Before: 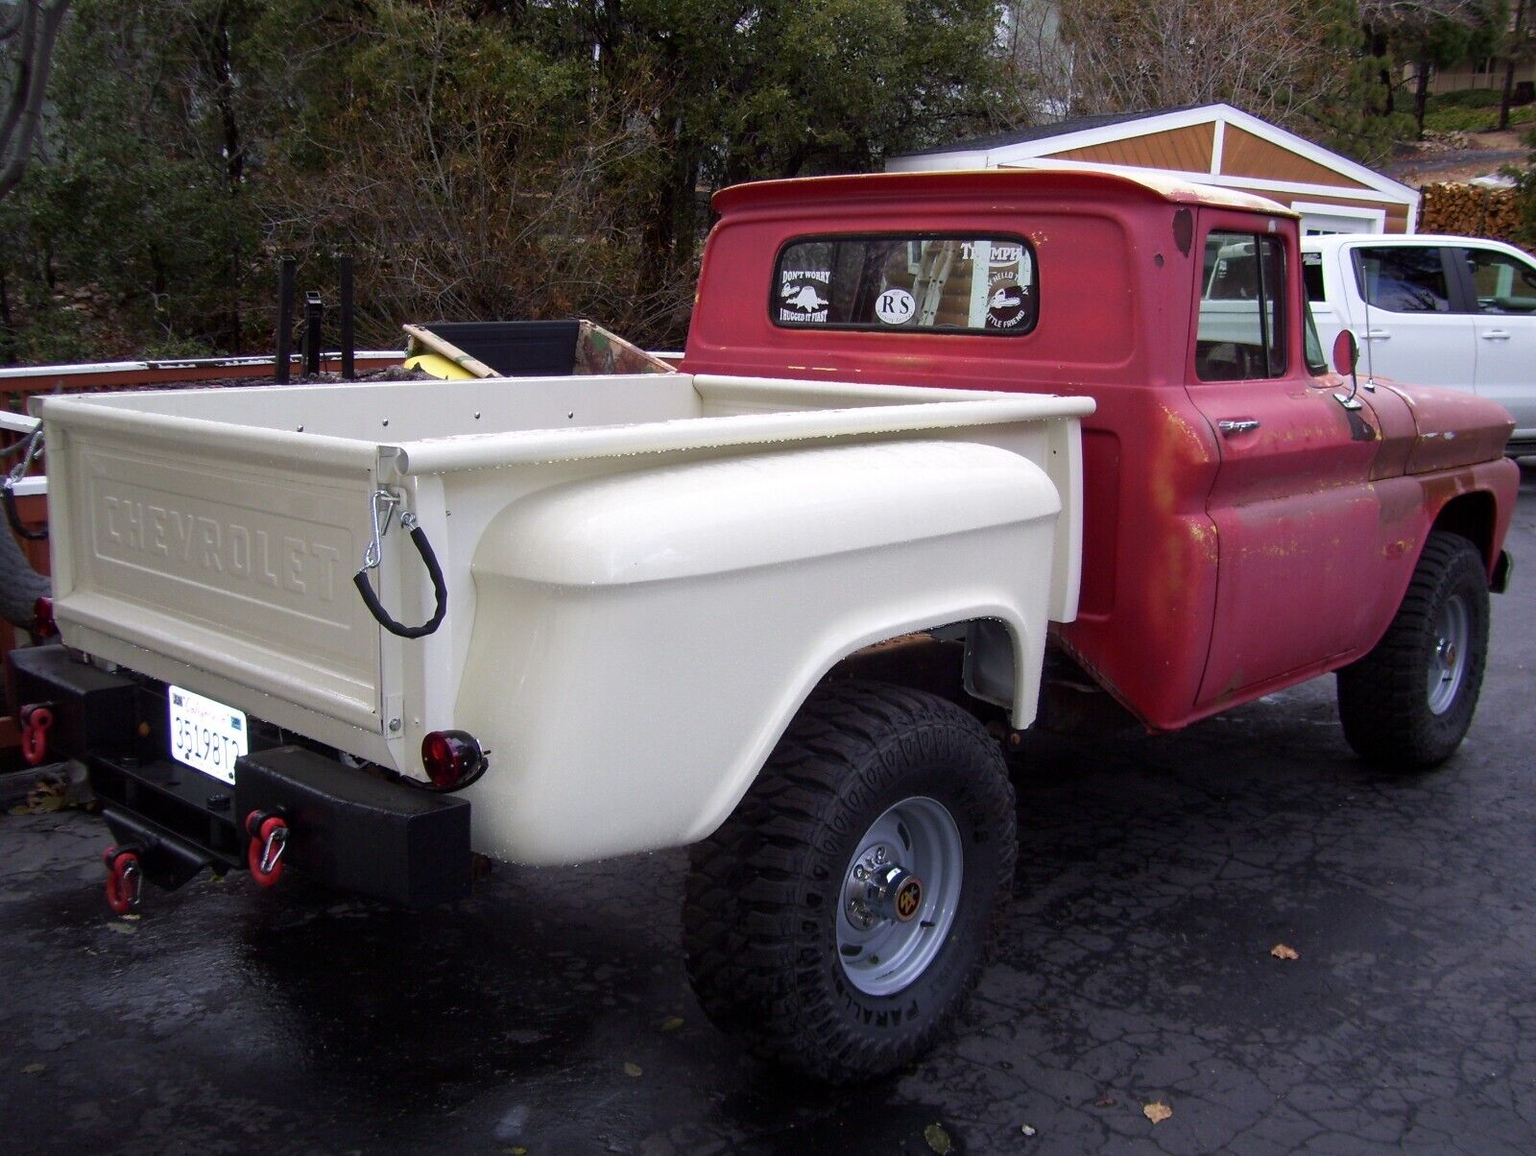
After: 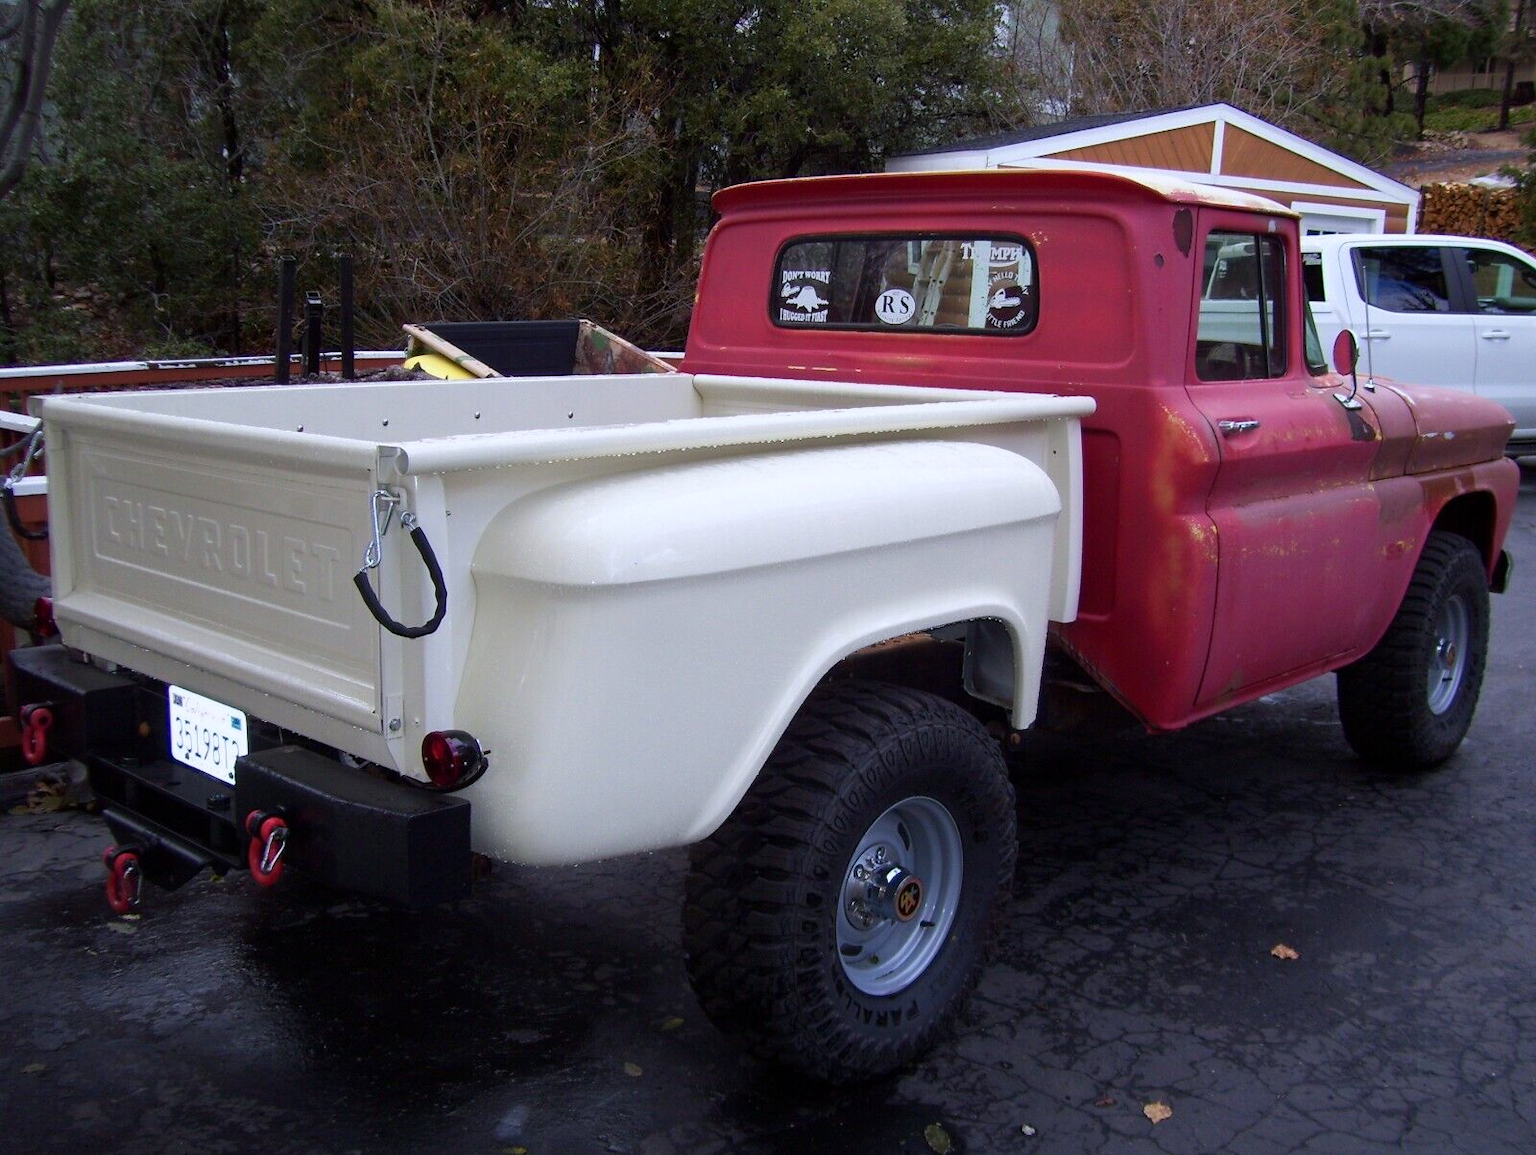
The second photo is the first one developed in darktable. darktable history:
color calibration: output R [0.999, 0.026, -0.11, 0], output G [-0.019, 1.037, -0.099, 0], output B [0.022, -0.023, 0.902, 0], illuminant as shot in camera, x 0.358, y 0.373, temperature 4628.91 K
